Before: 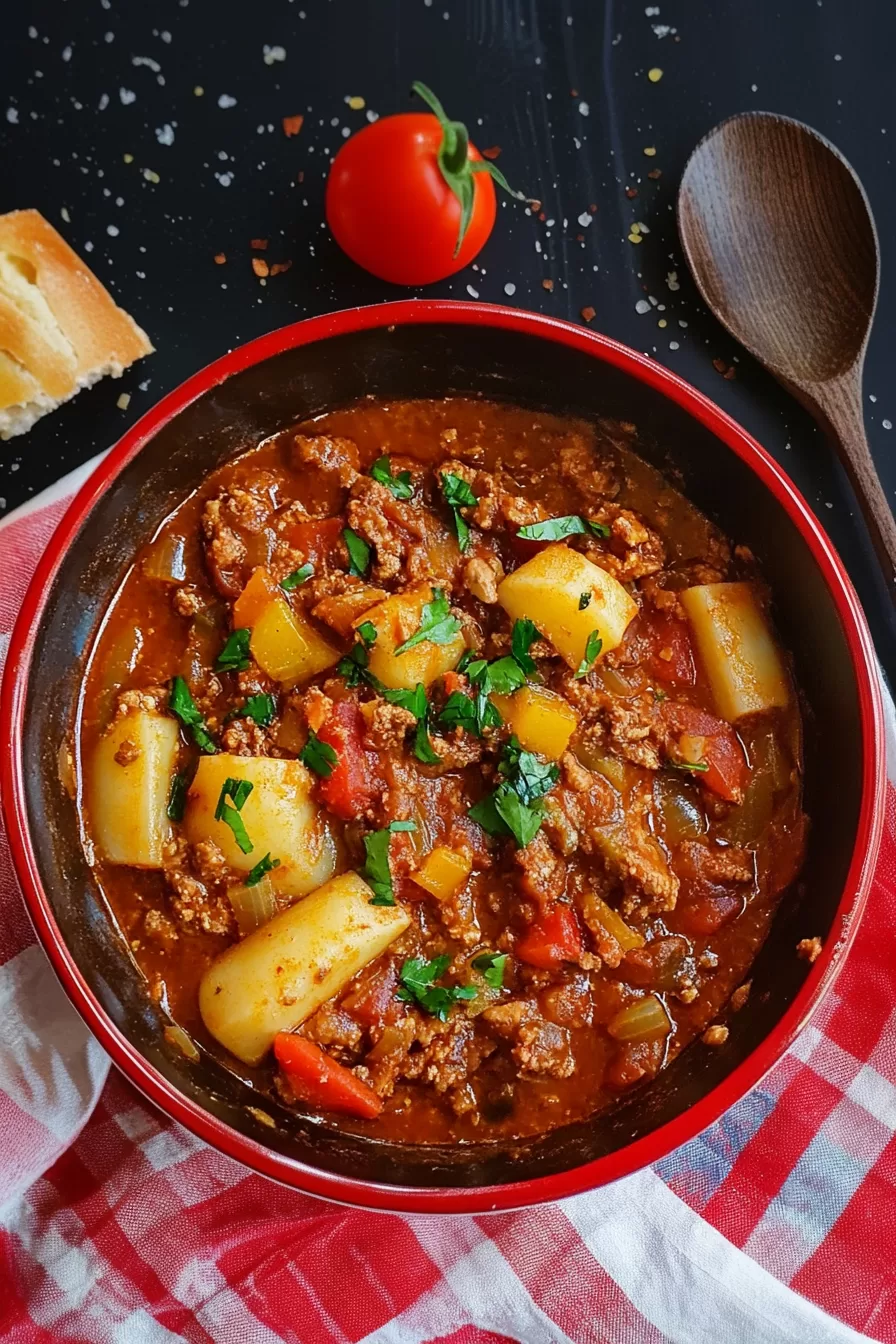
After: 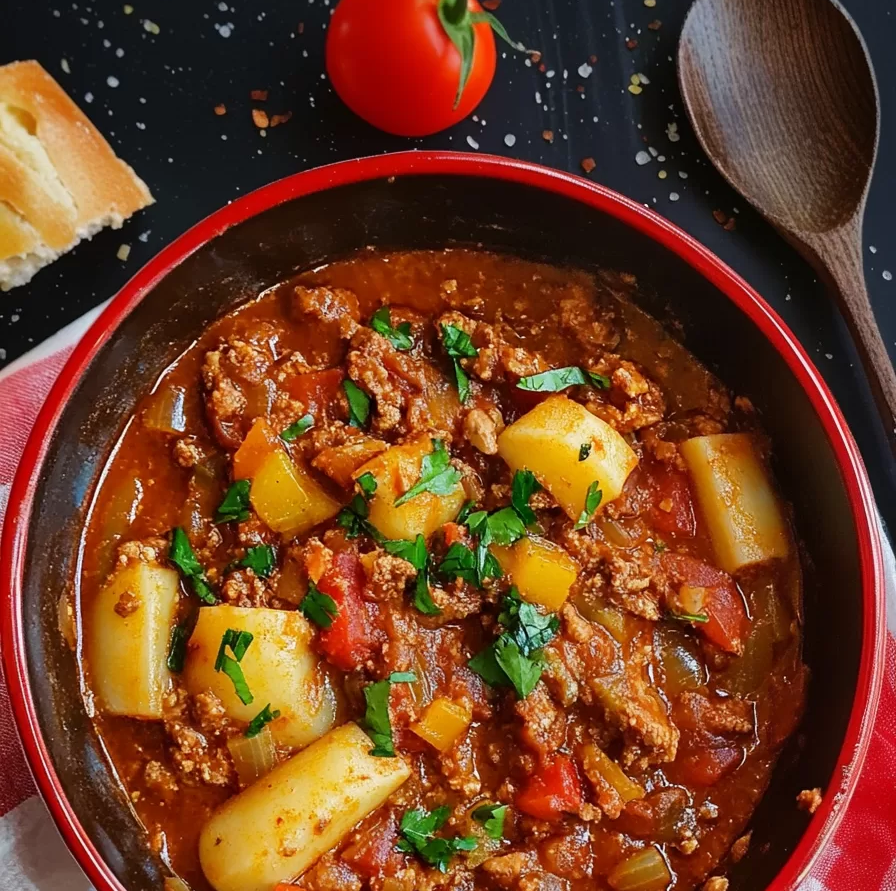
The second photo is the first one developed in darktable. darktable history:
crop: top 11.143%, bottom 22.538%
